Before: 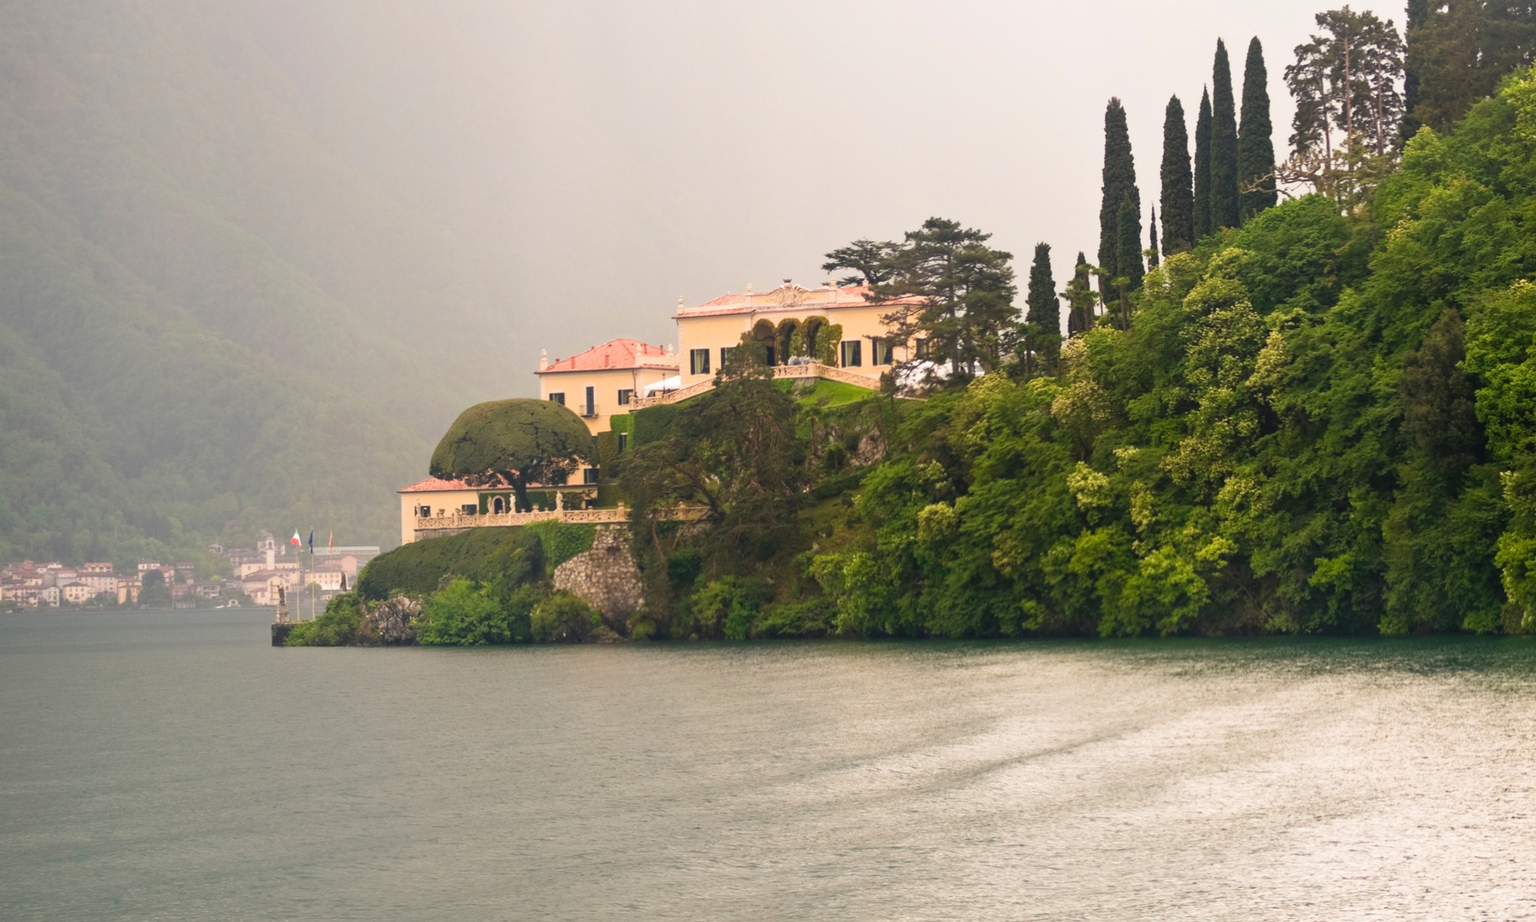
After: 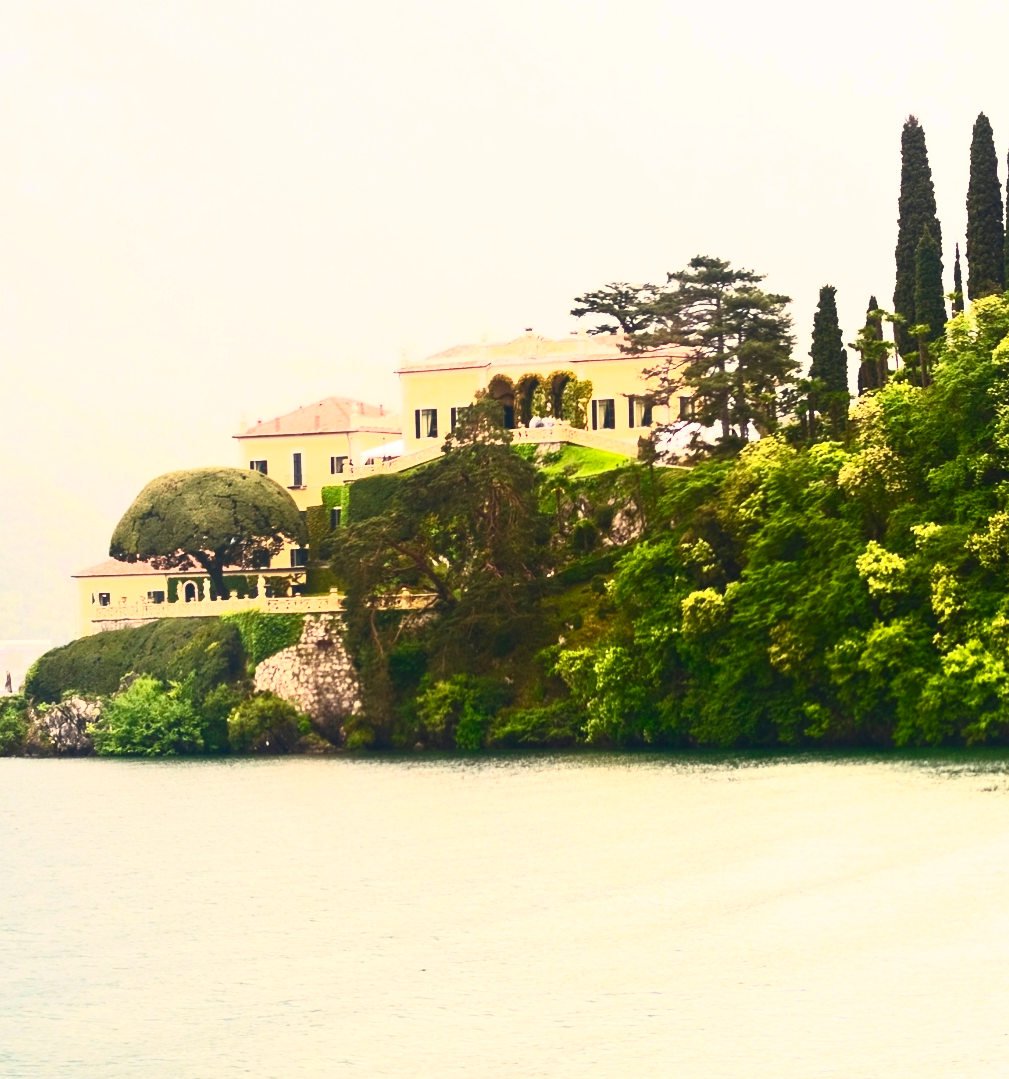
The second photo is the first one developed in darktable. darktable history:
contrast brightness saturation: contrast 0.839, brightness 0.594, saturation 0.607
shadows and highlights: shadows -30.07, highlights 29.68
crop: left 21.905%, right 22.022%, bottom 0.001%
